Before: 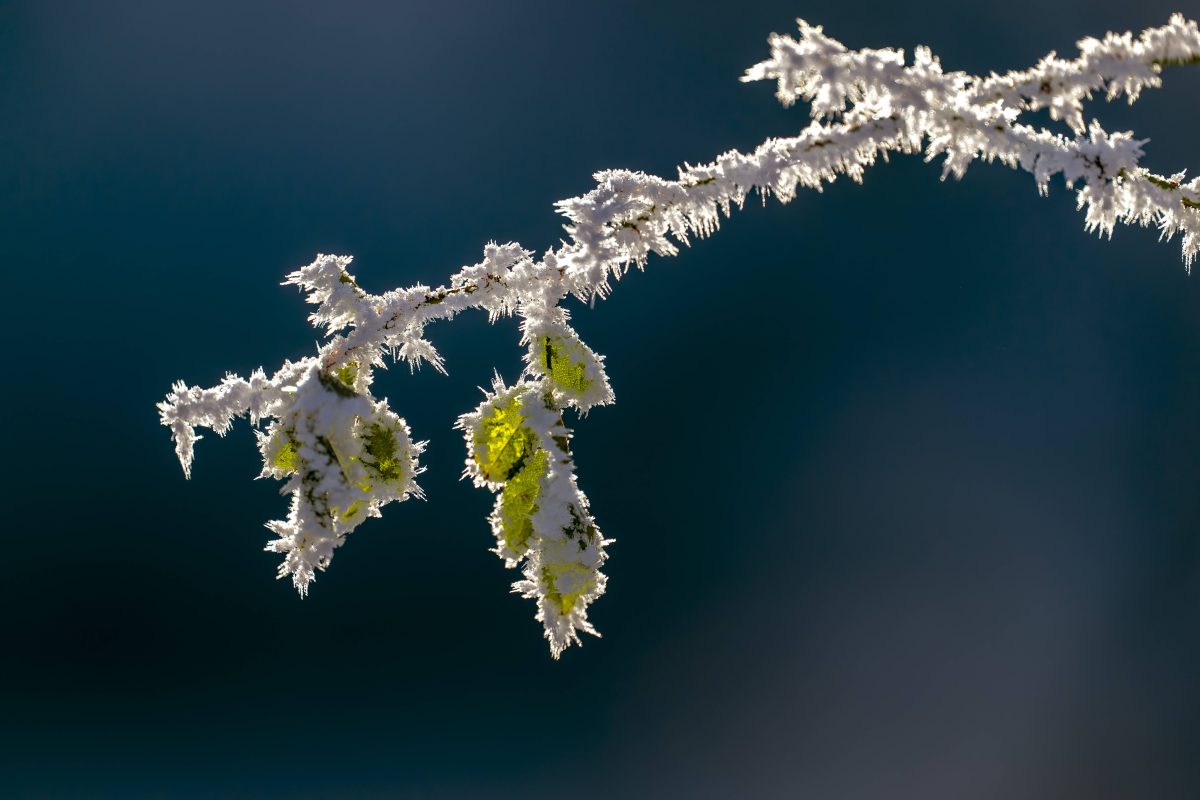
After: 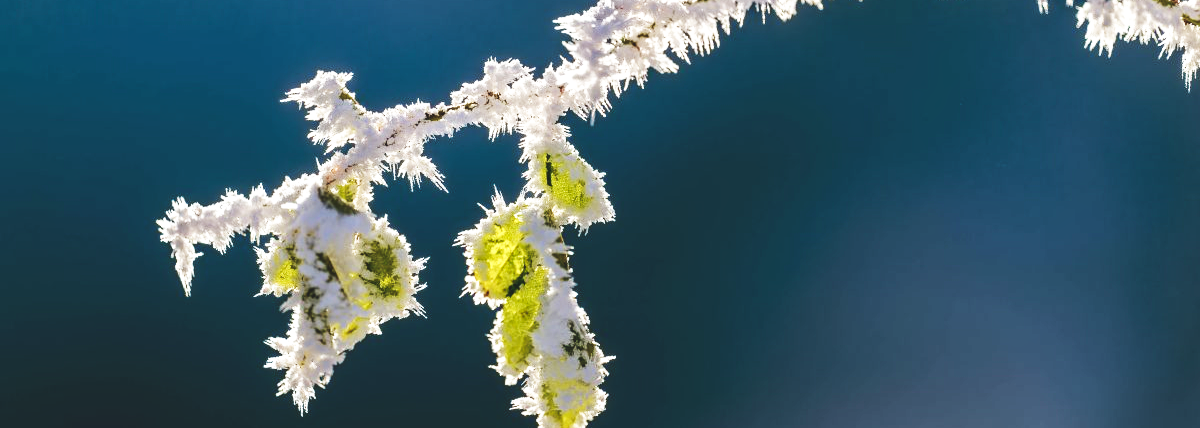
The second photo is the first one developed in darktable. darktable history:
crop and rotate: top 23.043%, bottom 23.437%
exposure: black level correction -0.015, compensate highlight preservation false
contrast equalizer: y [[0.5 ×6], [0.5 ×6], [0.5 ×6], [0 ×6], [0, 0, 0, 0.581, 0.011, 0]]
base curve: curves: ch0 [(0, 0.003) (0.001, 0.002) (0.006, 0.004) (0.02, 0.022) (0.048, 0.086) (0.094, 0.234) (0.162, 0.431) (0.258, 0.629) (0.385, 0.8) (0.548, 0.918) (0.751, 0.988) (1, 1)], preserve colors none
velvia: on, module defaults
